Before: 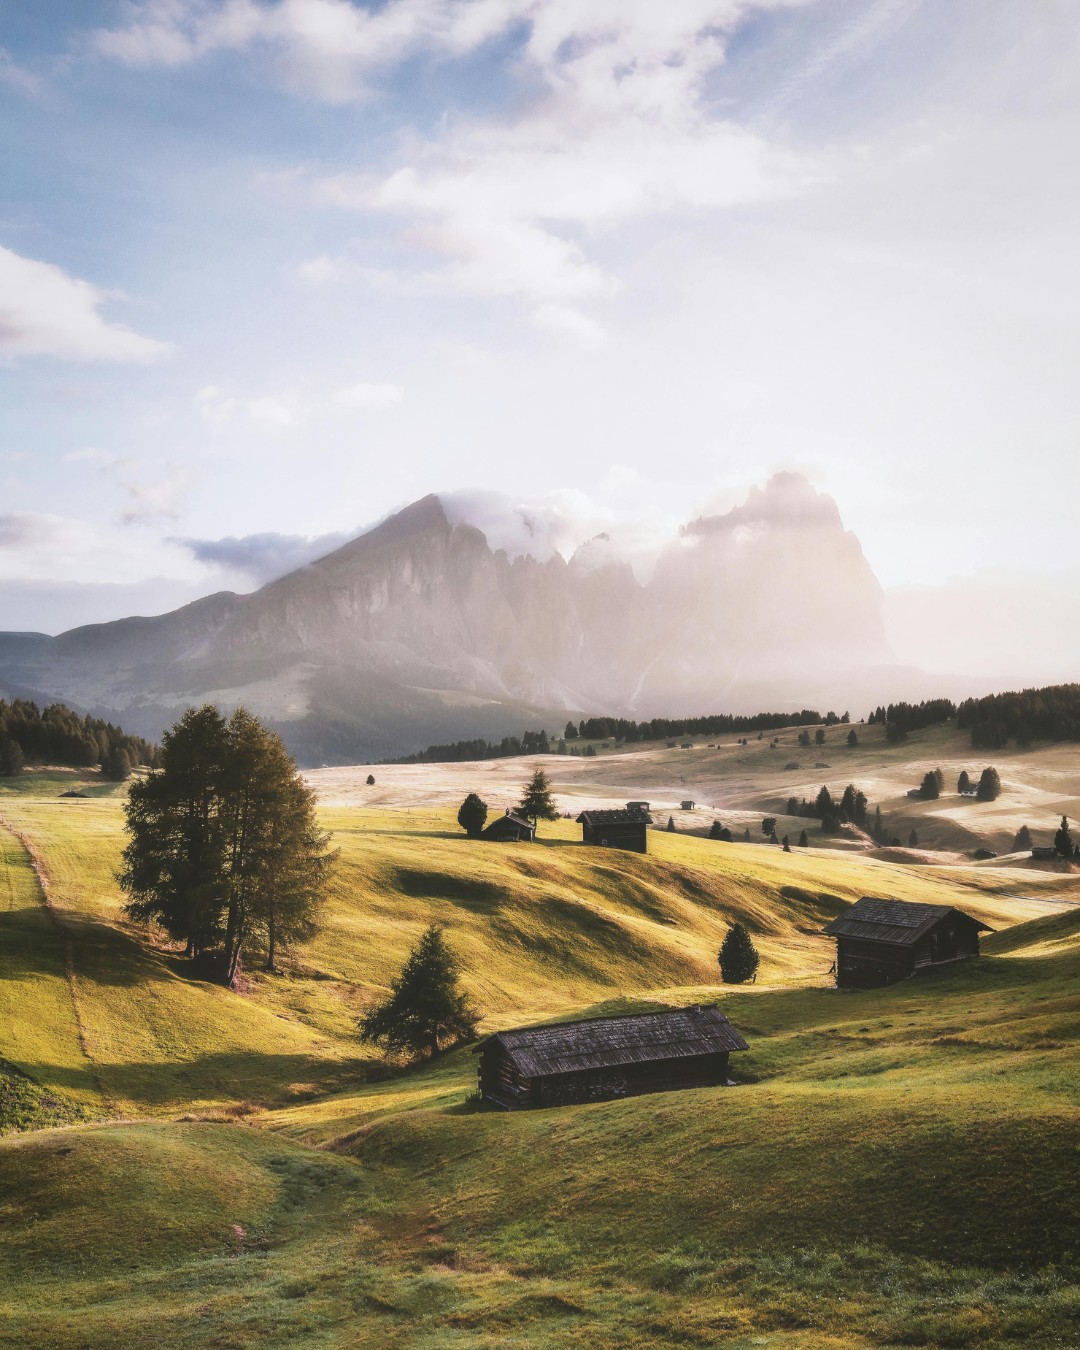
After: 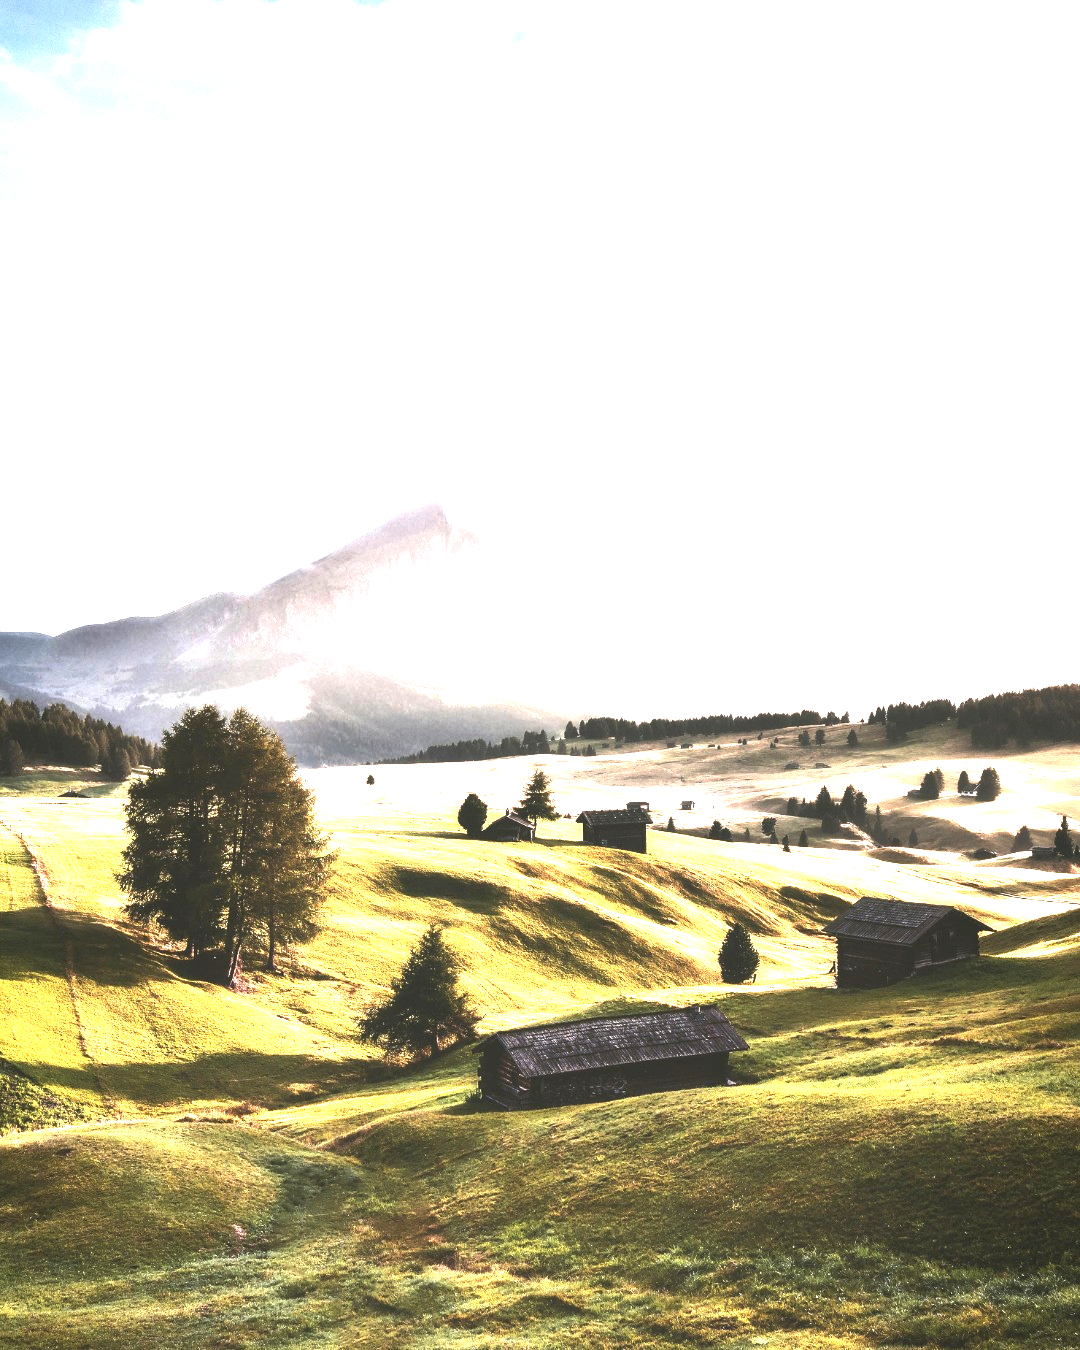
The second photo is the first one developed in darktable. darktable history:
rgb curve: curves: ch0 [(0, 0) (0.415, 0.237) (1, 1)]
exposure: black level correction 0, exposure 1.741 EV, compensate exposure bias true, compensate highlight preservation false
